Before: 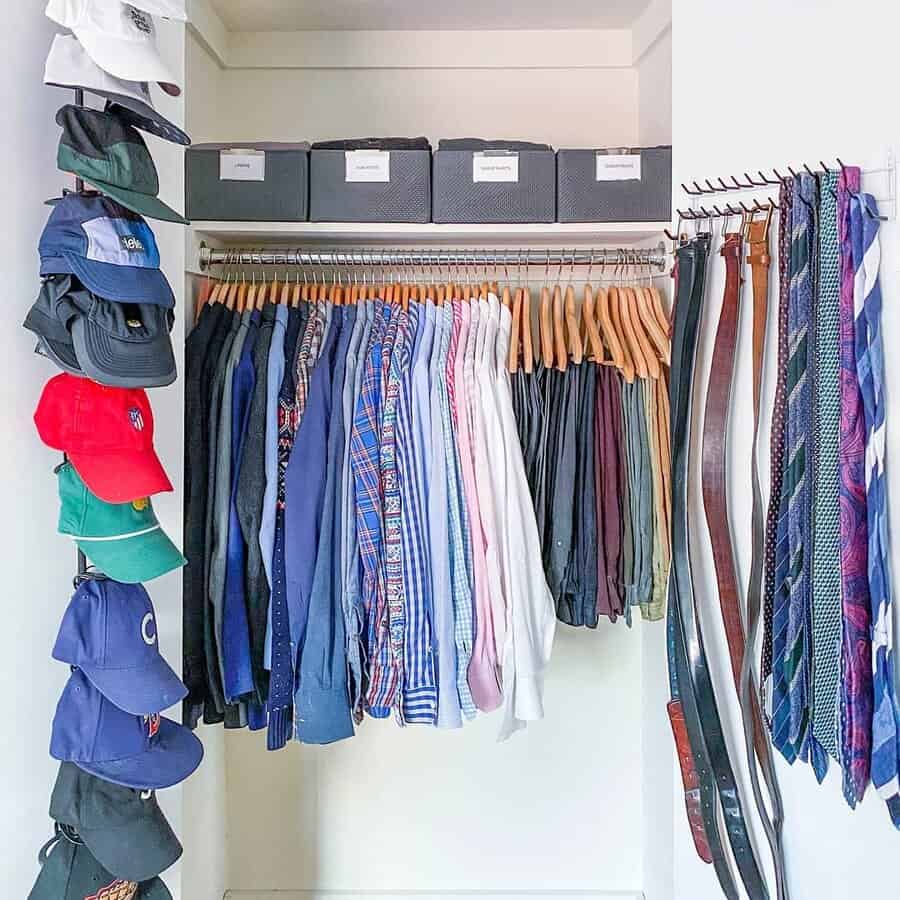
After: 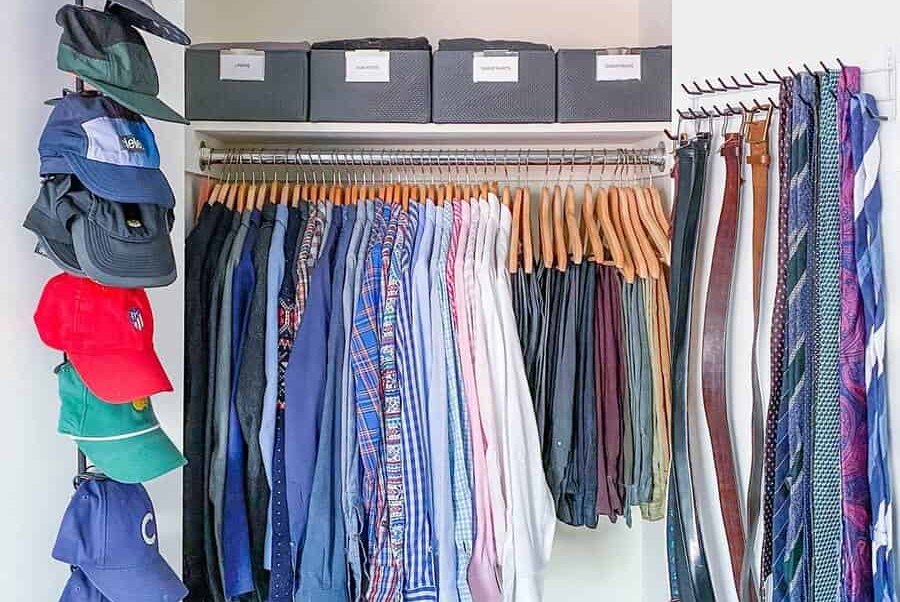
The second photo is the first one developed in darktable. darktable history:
crop: top 11.131%, bottom 21.884%
